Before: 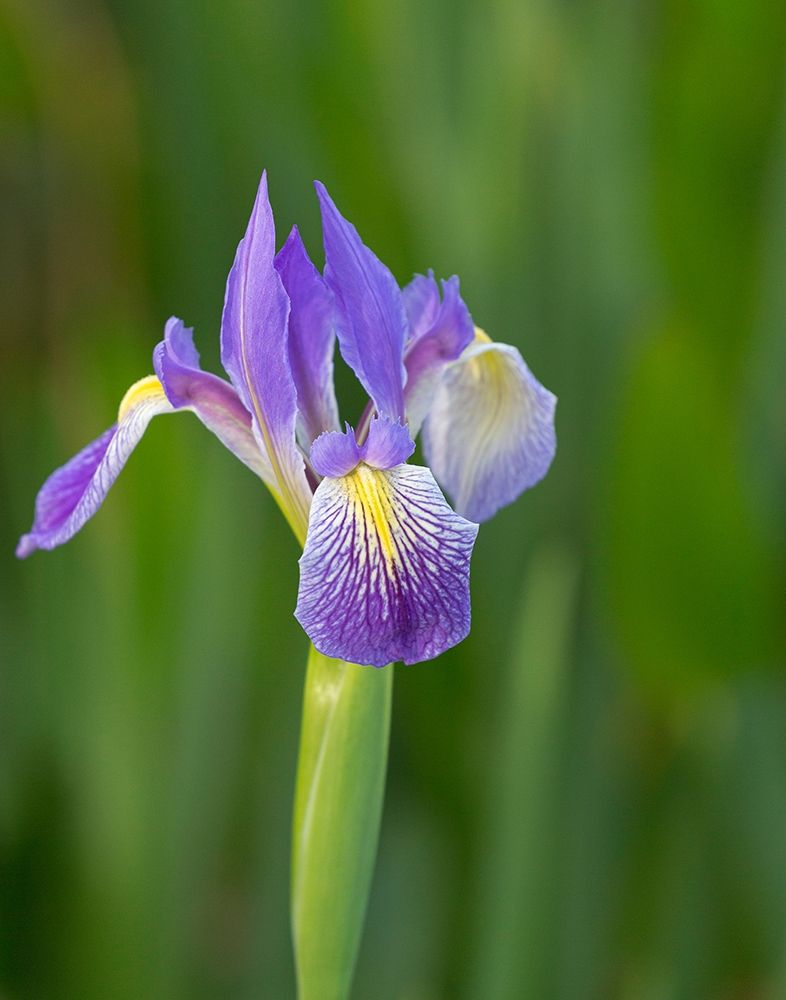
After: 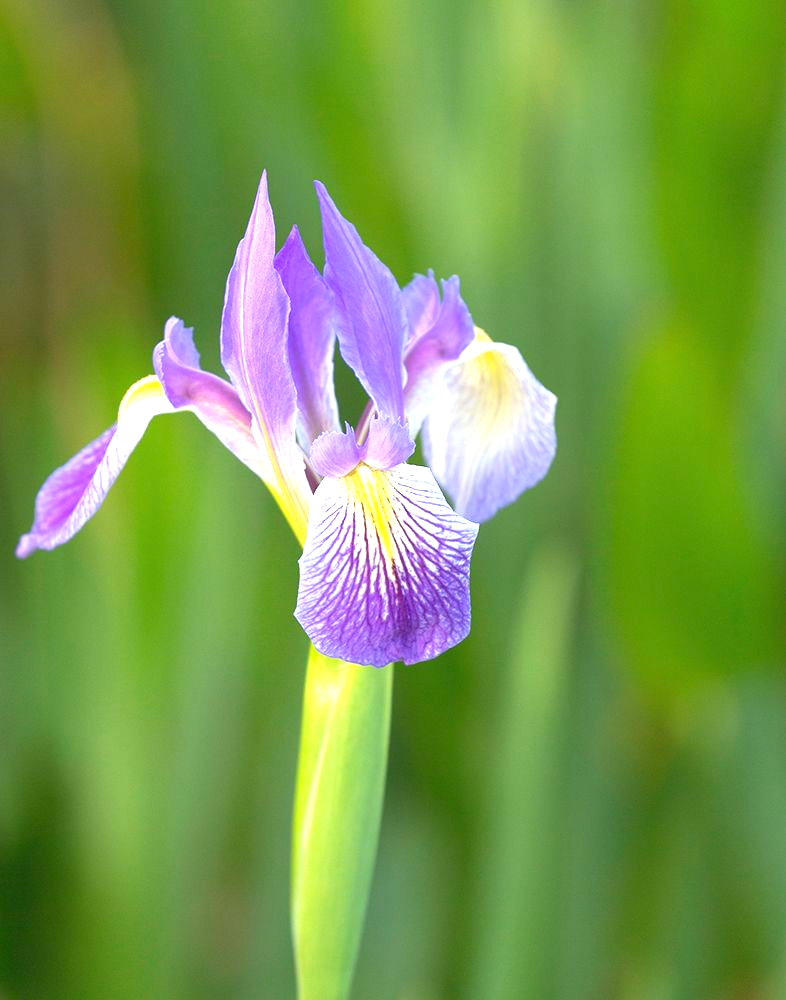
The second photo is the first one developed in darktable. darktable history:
exposure: black level correction 0, exposure 1.2 EV, compensate exposure bias true, compensate highlight preservation false
contrast equalizer: octaves 7, y [[0.5, 0.542, 0.583, 0.625, 0.667, 0.708], [0.5 ×6], [0.5 ×6], [0, 0.033, 0.067, 0.1, 0.133, 0.167], [0, 0.05, 0.1, 0.15, 0.2, 0.25]], mix -0.298
